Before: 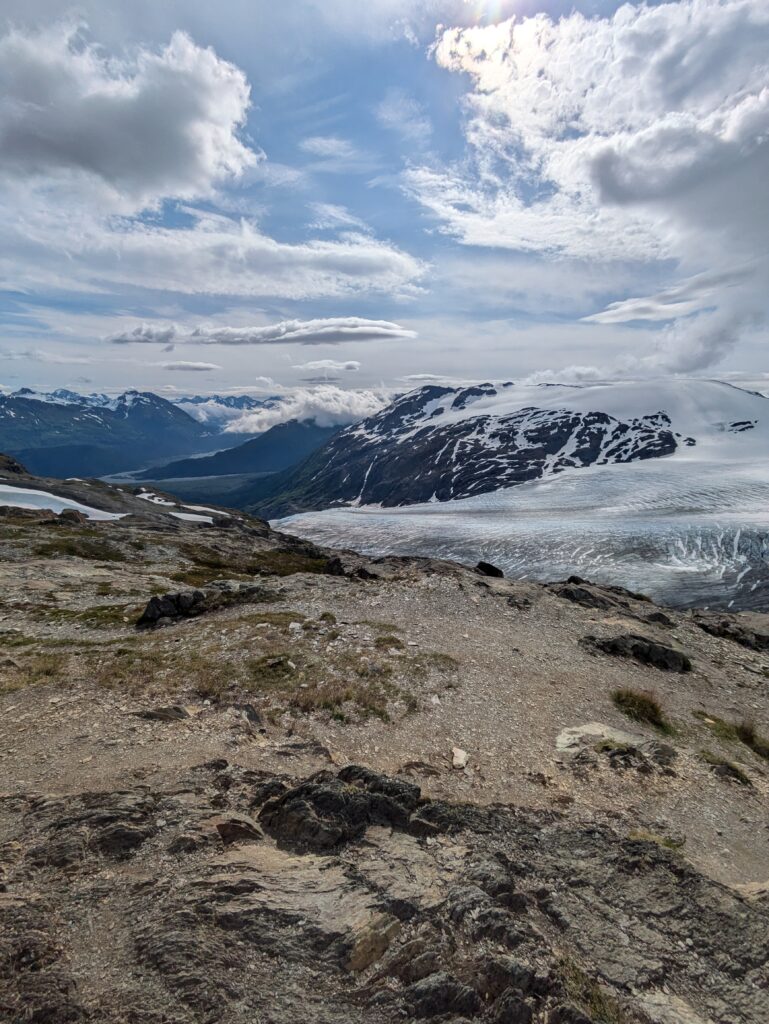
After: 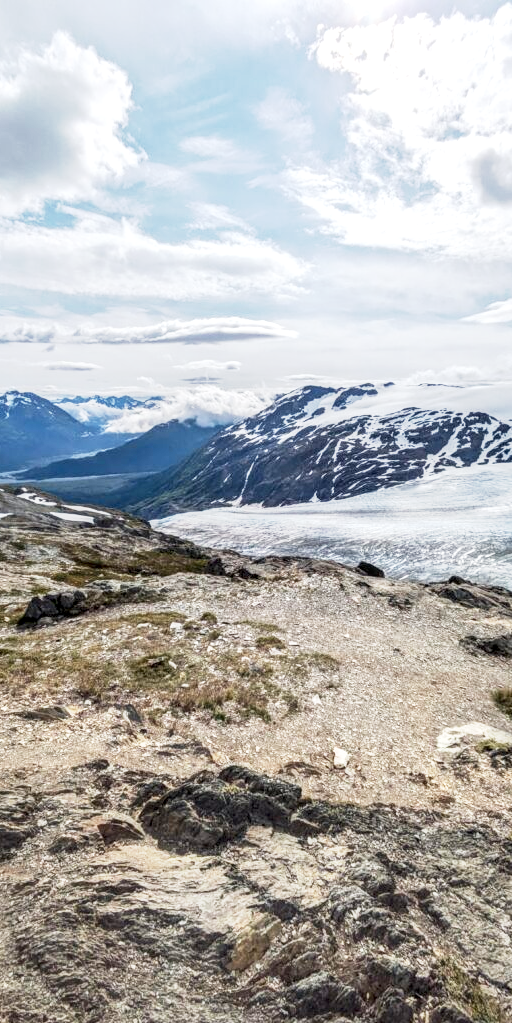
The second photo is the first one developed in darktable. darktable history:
crop and rotate: left 15.606%, right 17.753%
exposure: exposure 0.996 EV, compensate exposure bias true, compensate highlight preservation false
local contrast: detail 130%
base curve: curves: ch0 [(0, 0) (0.088, 0.125) (0.176, 0.251) (0.354, 0.501) (0.613, 0.749) (1, 0.877)], preserve colors none
shadows and highlights: shadows 24.95, highlights -25.88, highlights color adjustment 42.3%
